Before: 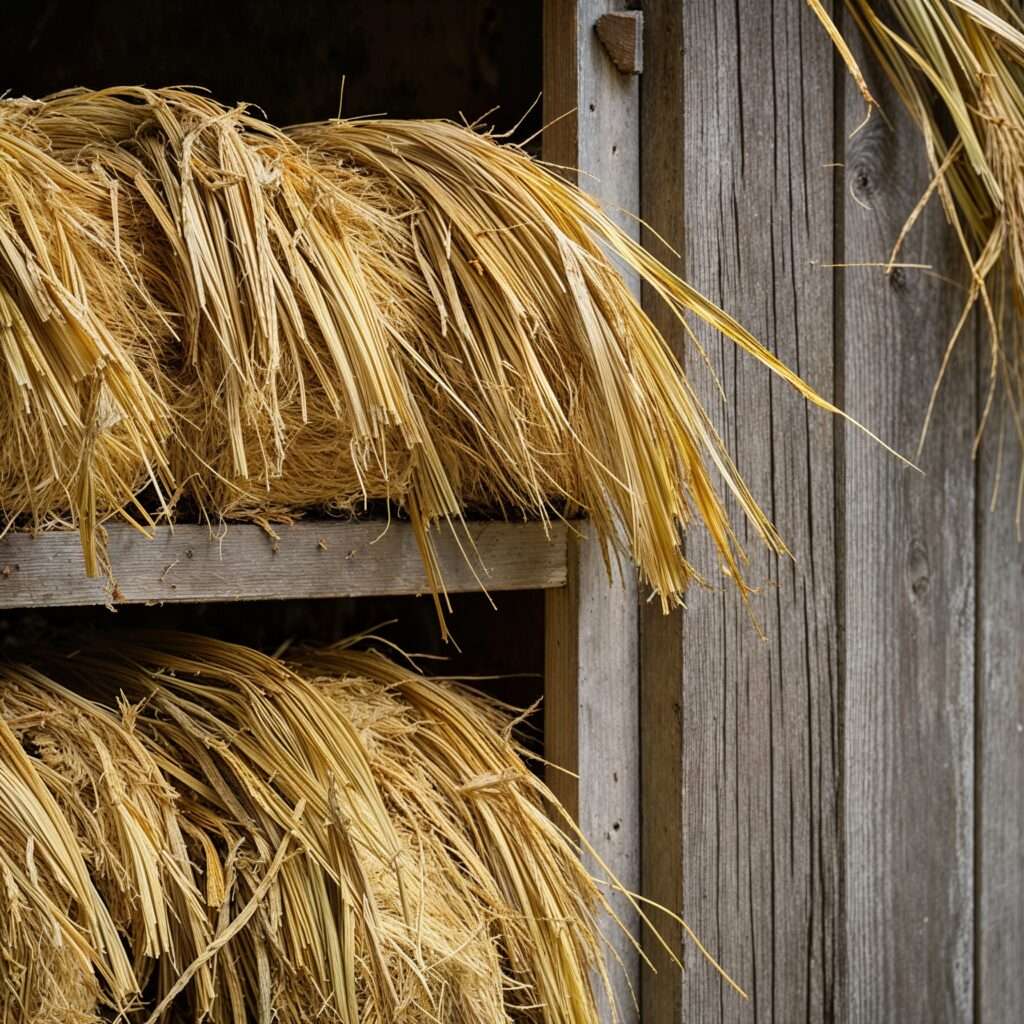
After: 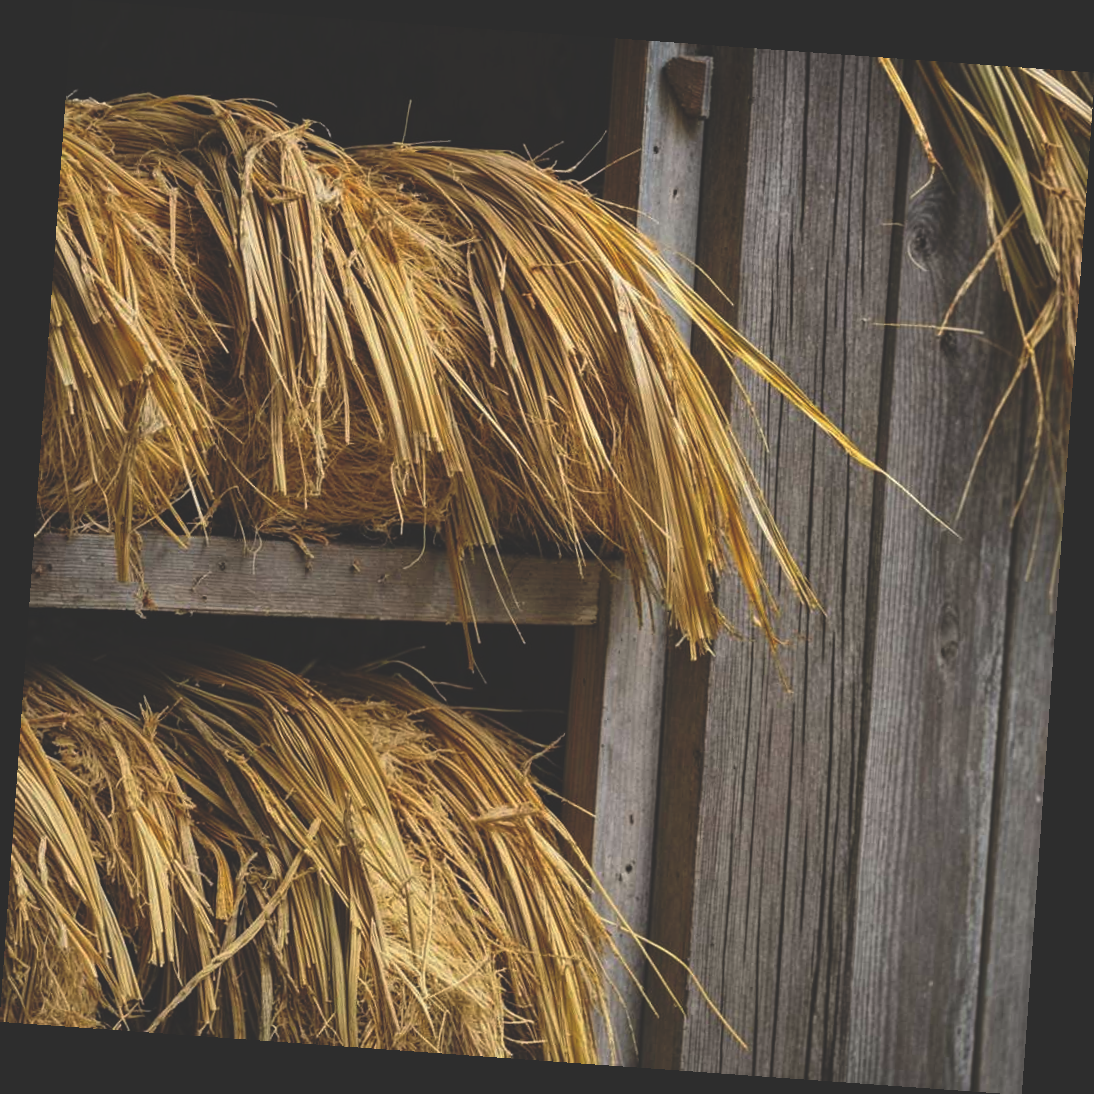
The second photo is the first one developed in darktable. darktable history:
rgb curve: curves: ch0 [(0, 0.186) (0.314, 0.284) (0.775, 0.708) (1, 1)], compensate middle gray true, preserve colors none
rotate and perspective: rotation 4.1°, automatic cropping off
